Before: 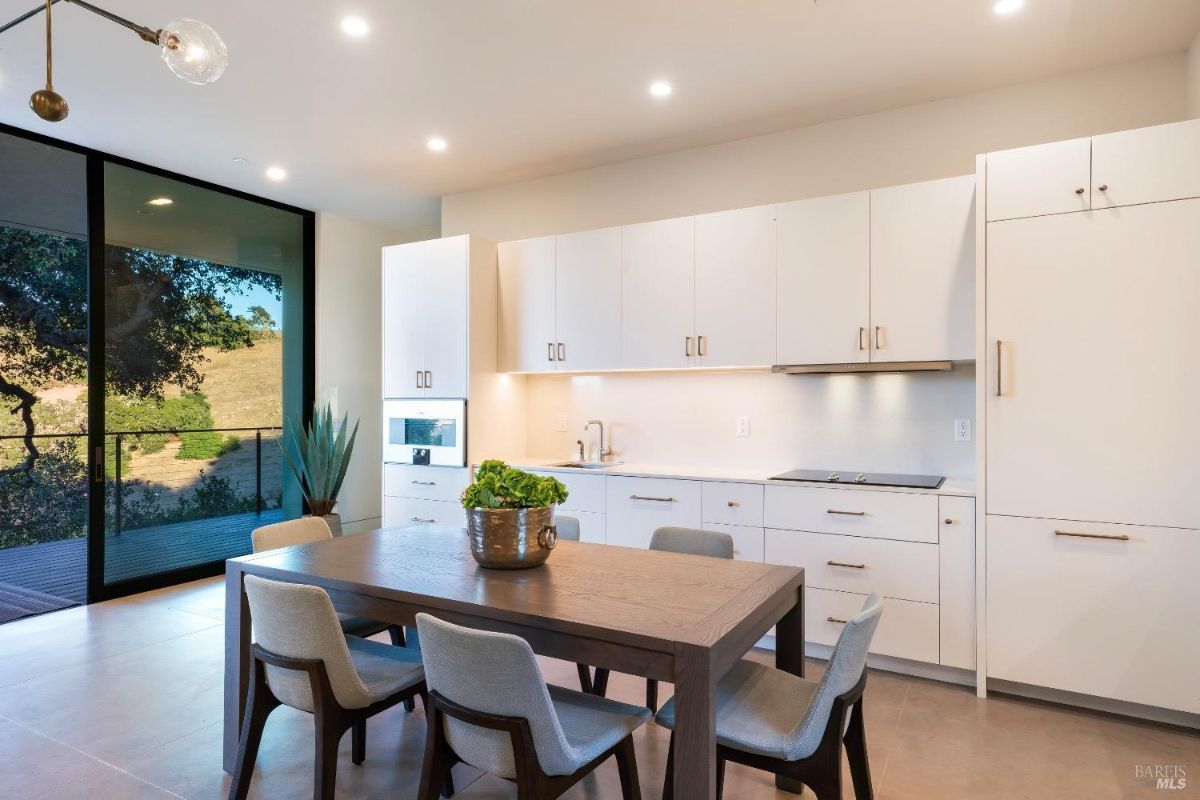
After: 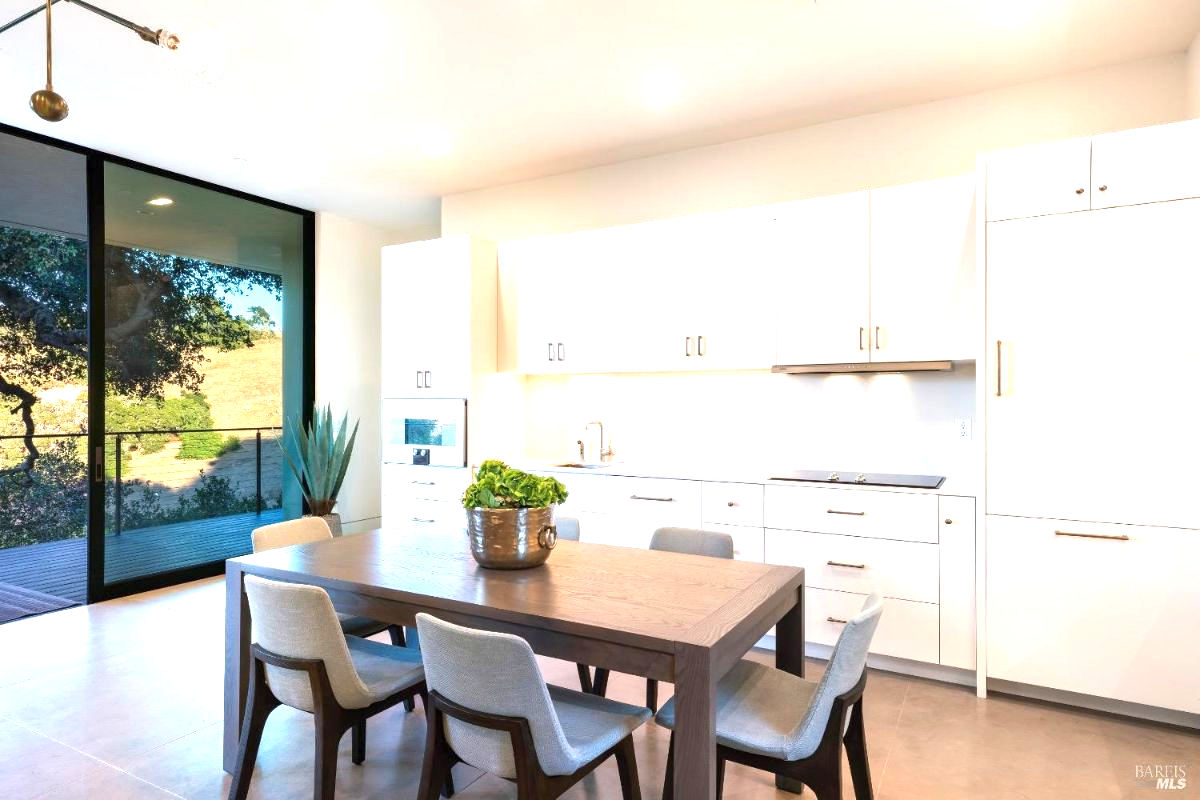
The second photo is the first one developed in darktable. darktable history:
exposure: exposure 0.947 EV, compensate highlight preservation false
